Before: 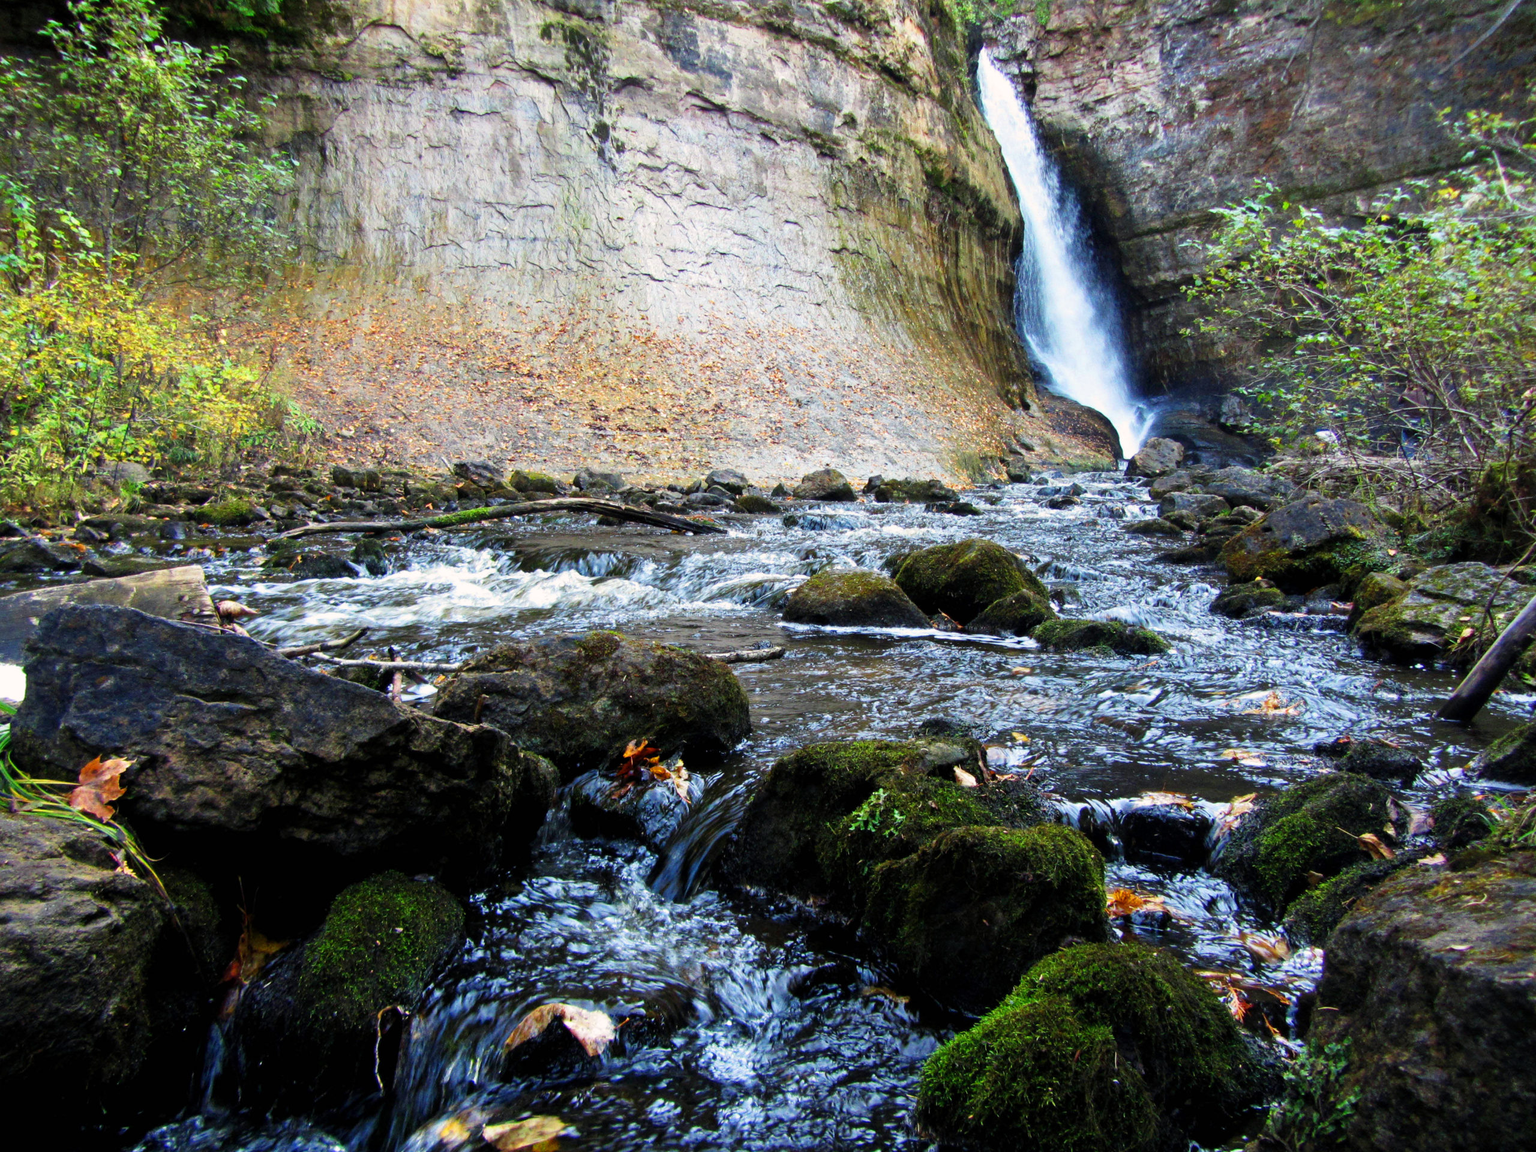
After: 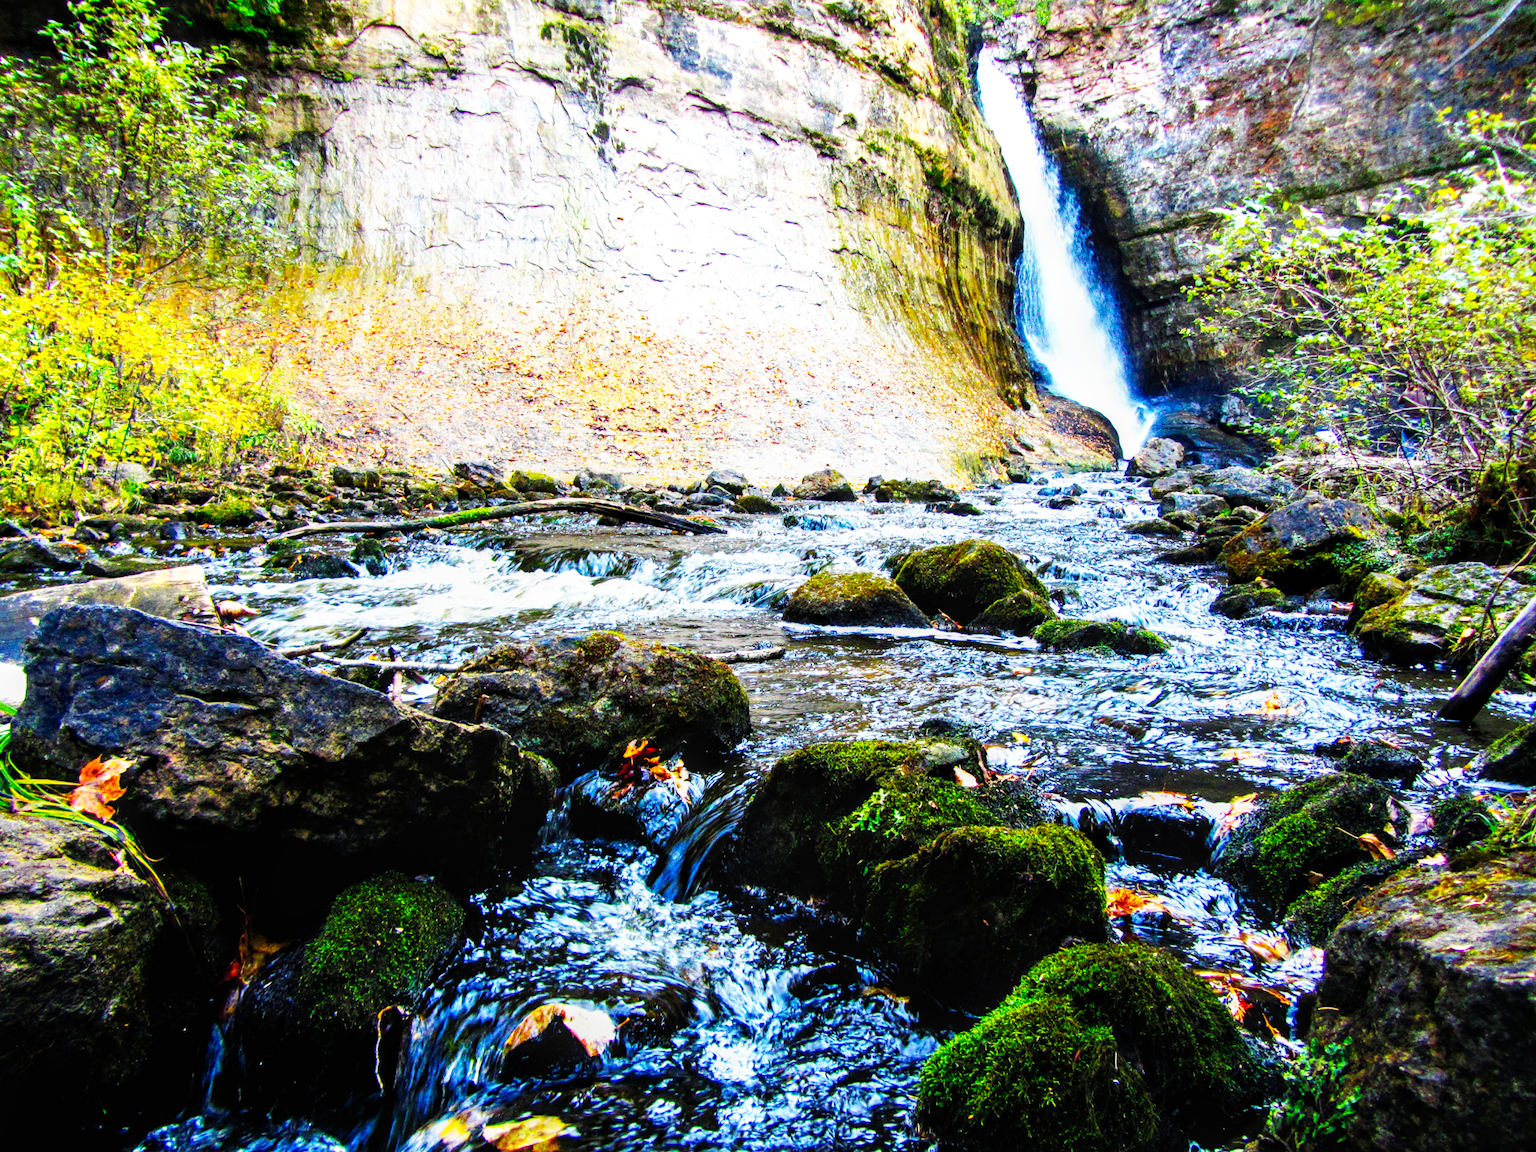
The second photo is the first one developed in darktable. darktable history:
local contrast: detail 130%
color balance rgb: linear chroma grading › shadows -7.957%, linear chroma grading › global chroma 9.824%, perceptual saturation grading › global saturation 25.485%, global vibrance 9.82%
base curve: curves: ch0 [(0, 0) (0.007, 0.004) (0.027, 0.03) (0.046, 0.07) (0.207, 0.54) (0.442, 0.872) (0.673, 0.972) (1, 1)], preserve colors none
